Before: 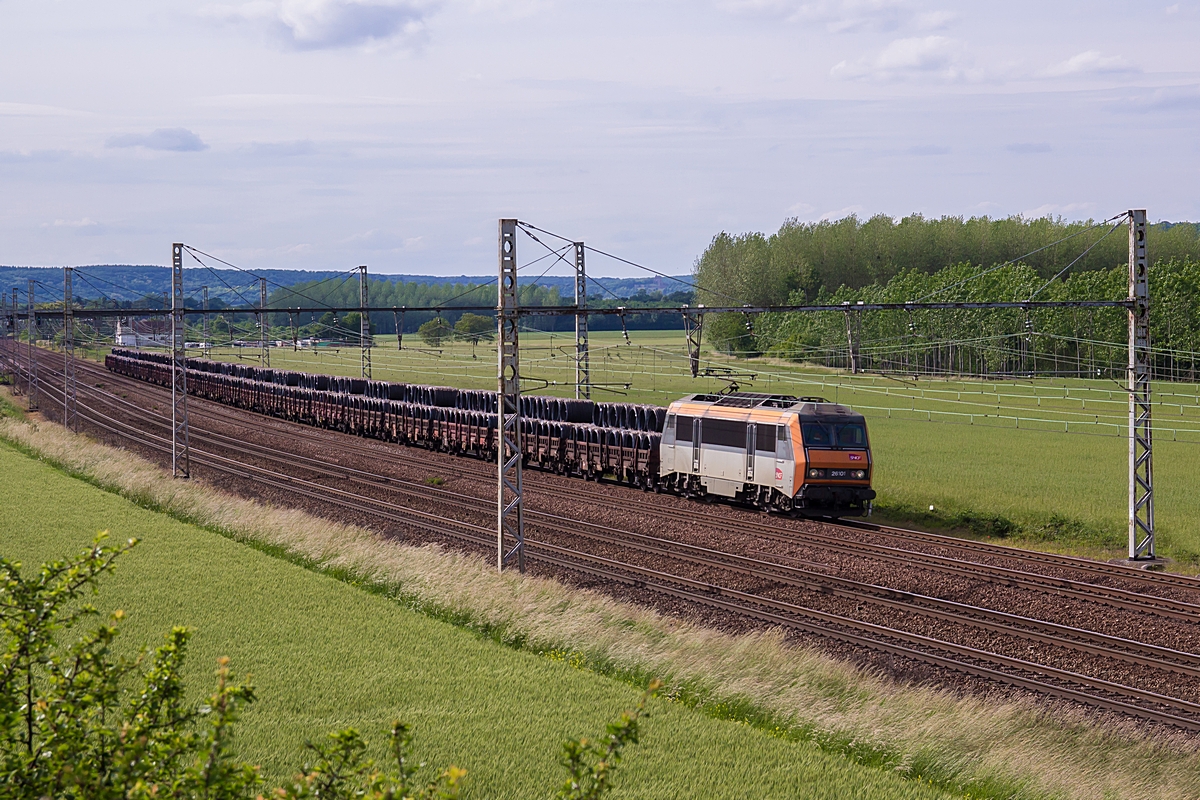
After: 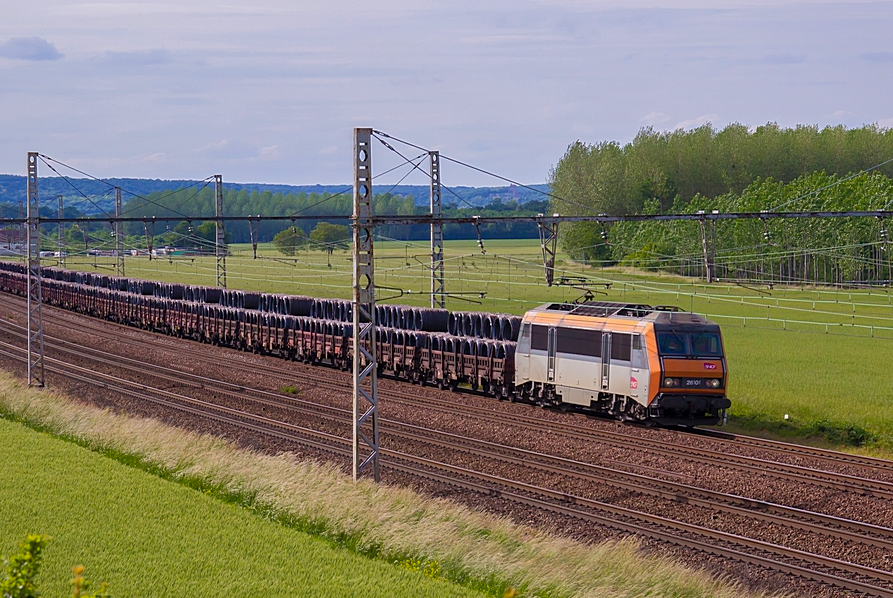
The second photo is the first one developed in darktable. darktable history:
color balance rgb: perceptual saturation grading › global saturation 14.895%, global vibrance 20%
crop and rotate: left 12.151%, top 11.458%, right 13.369%, bottom 13.741%
shadows and highlights: on, module defaults
